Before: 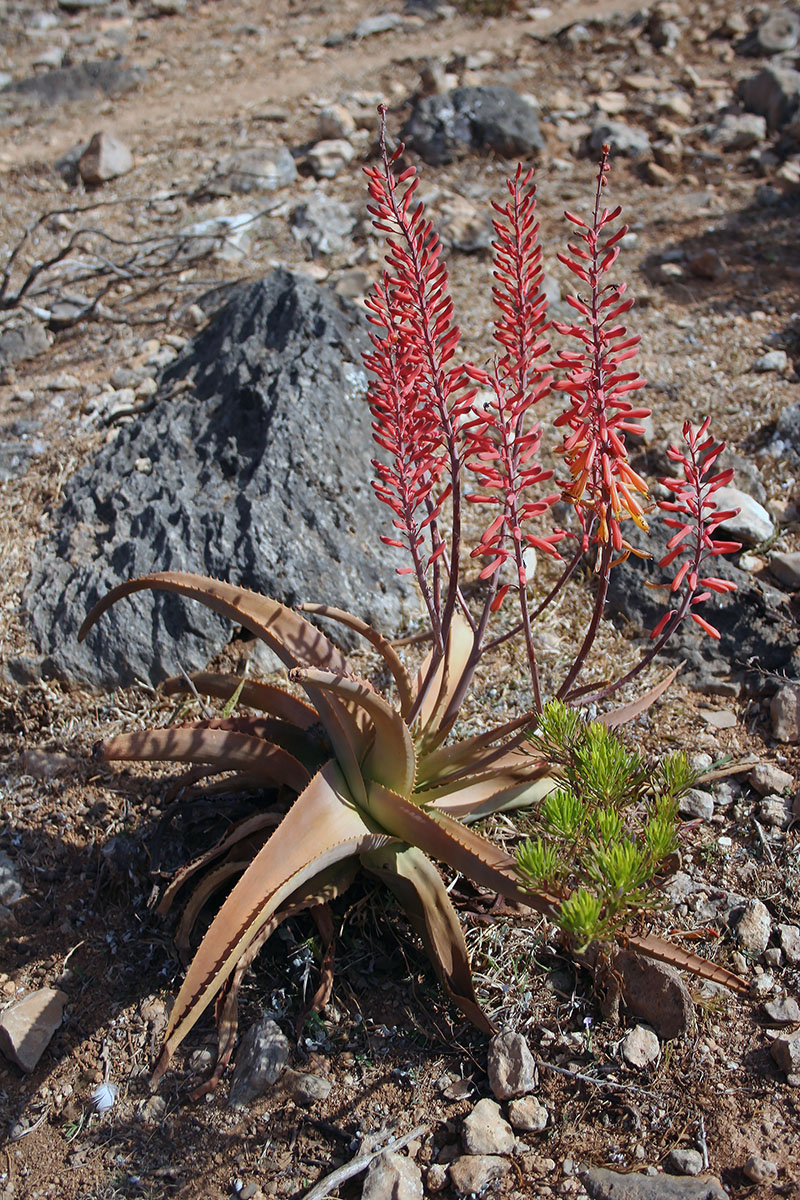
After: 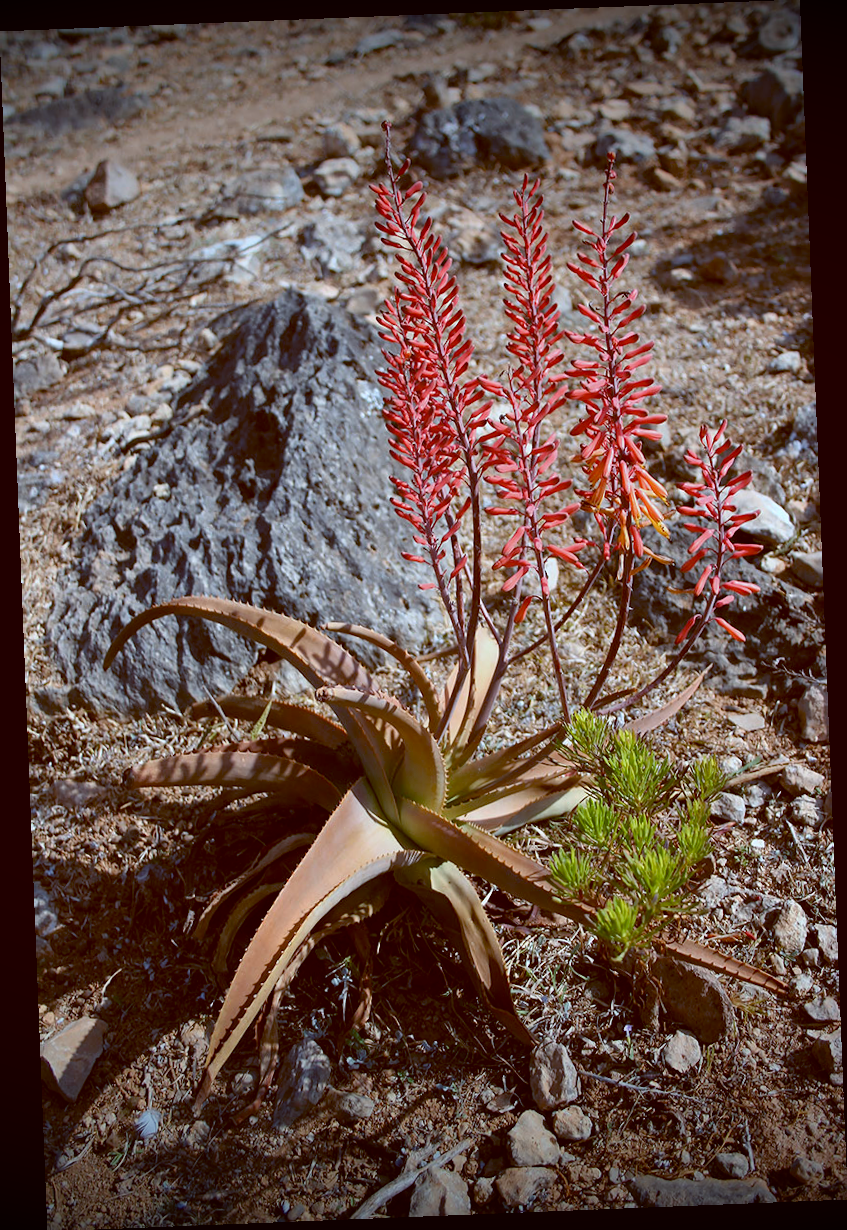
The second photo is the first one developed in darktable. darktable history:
rotate and perspective: rotation -2.29°, automatic cropping off
contrast brightness saturation: contrast 0.1, brightness 0.02, saturation 0.02
vignetting: fall-off start 98.29%, fall-off radius 100%, brightness -1, saturation 0.5, width/height ratio 1.428
color balance: lift [1, 1.015, 1.004, 0.985], gamma [1, 0.958, 0.971, 1.042], gain [1, 0.956, 0.977, 1.044]
